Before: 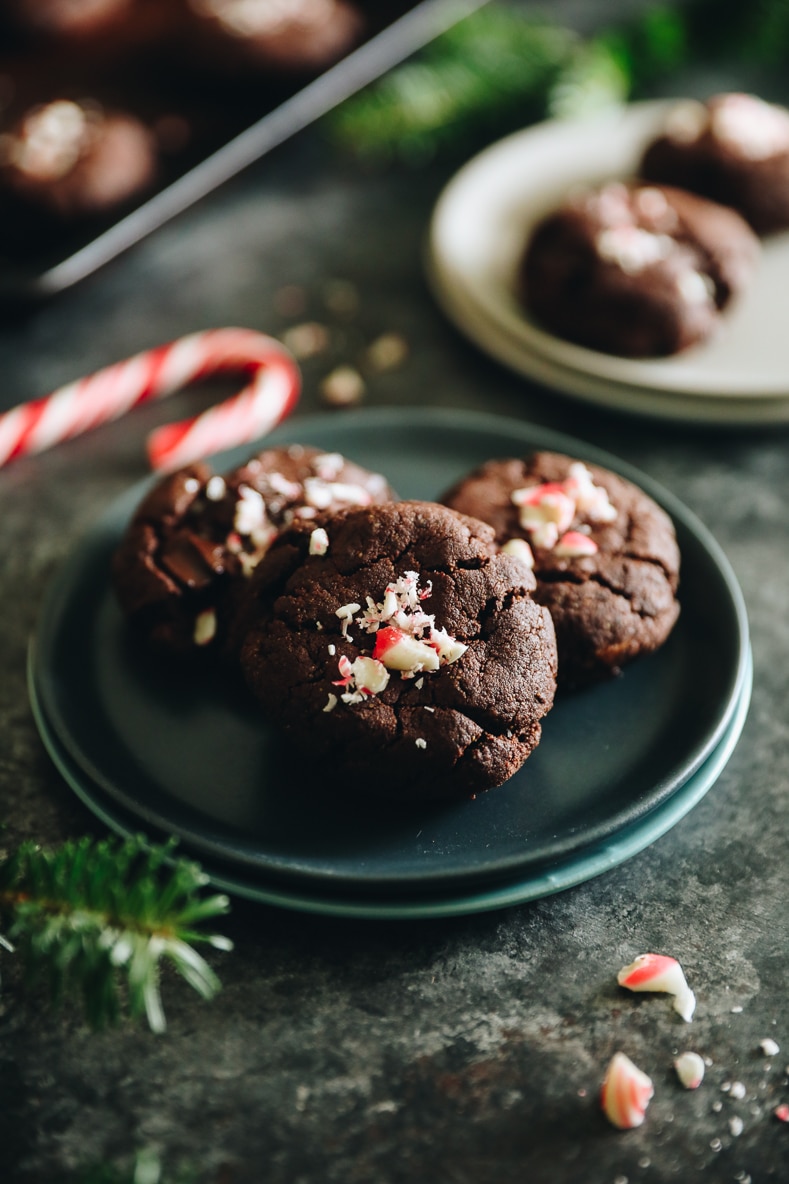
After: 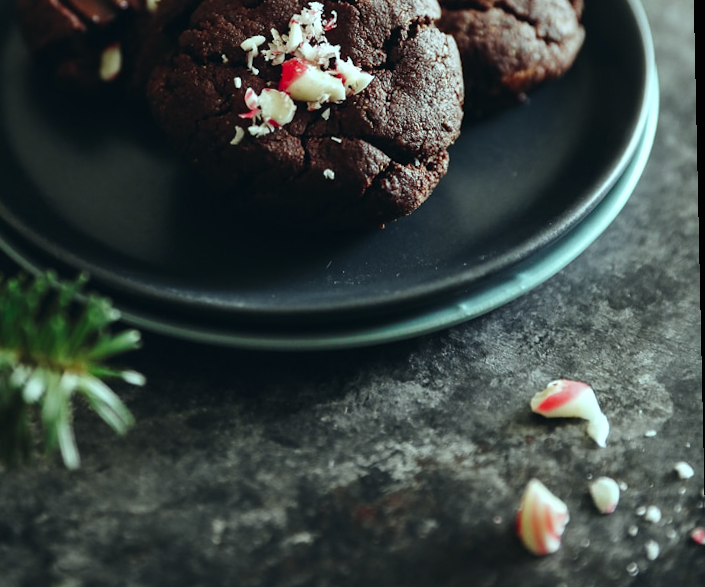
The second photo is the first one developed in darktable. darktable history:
crop and rotate: left 13.306%, top 48.129%, bottom 2.928%
tone curve: curves: ch0 [(0, 0) (0.253, 0.237) (1, 1)]; ch1 [(0, 0) (0.401, 0.42) (0.442, 0.47) (0.491, 0.495) (0.511, 0.523) (0.557, 0.565) (0.66, 0.683) (1, 1)]; ch2 [(0, 0) (0.394, 0.413) (0.5, 0.5) (0.578, 0.568) (1, 1)], color space Lab, independent channels, preserve colors none
rotate and perspective: rotation -1.24°, automatic cropping off
color balance: mode lift, gamma, gain (sRGB), lift [0.997, 0.979, 1.021, 1.011], gamma [1, 1.084, 0.916, 0.998], gain [1, 0.87, 1.13, 1.101], contrast 4.55%, contrast fulcrum 38.24%, output saturation 104.09%
